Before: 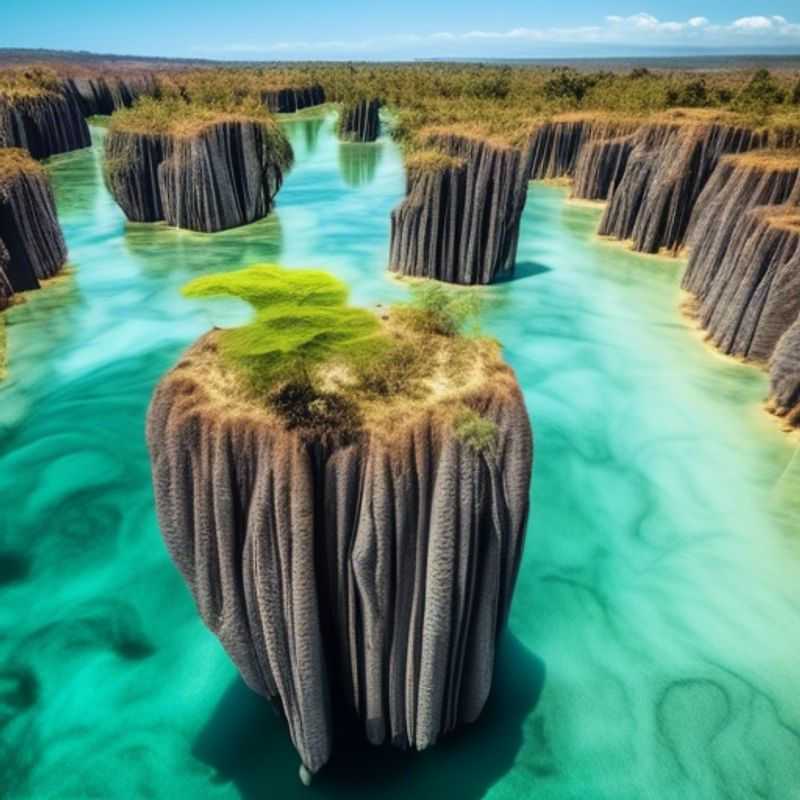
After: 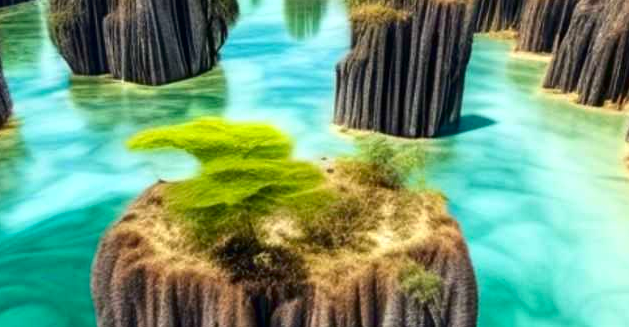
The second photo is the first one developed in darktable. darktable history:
crop: left 6.99%, top 18.454%, right 14.306%, bottom 40.581%
exposure: black level correction 0.001, exposure 0.298 EV, compensate highlight preservation false
contrast brightness saturation: contrast 0.067, brightness -0.126, saturation 0.064
